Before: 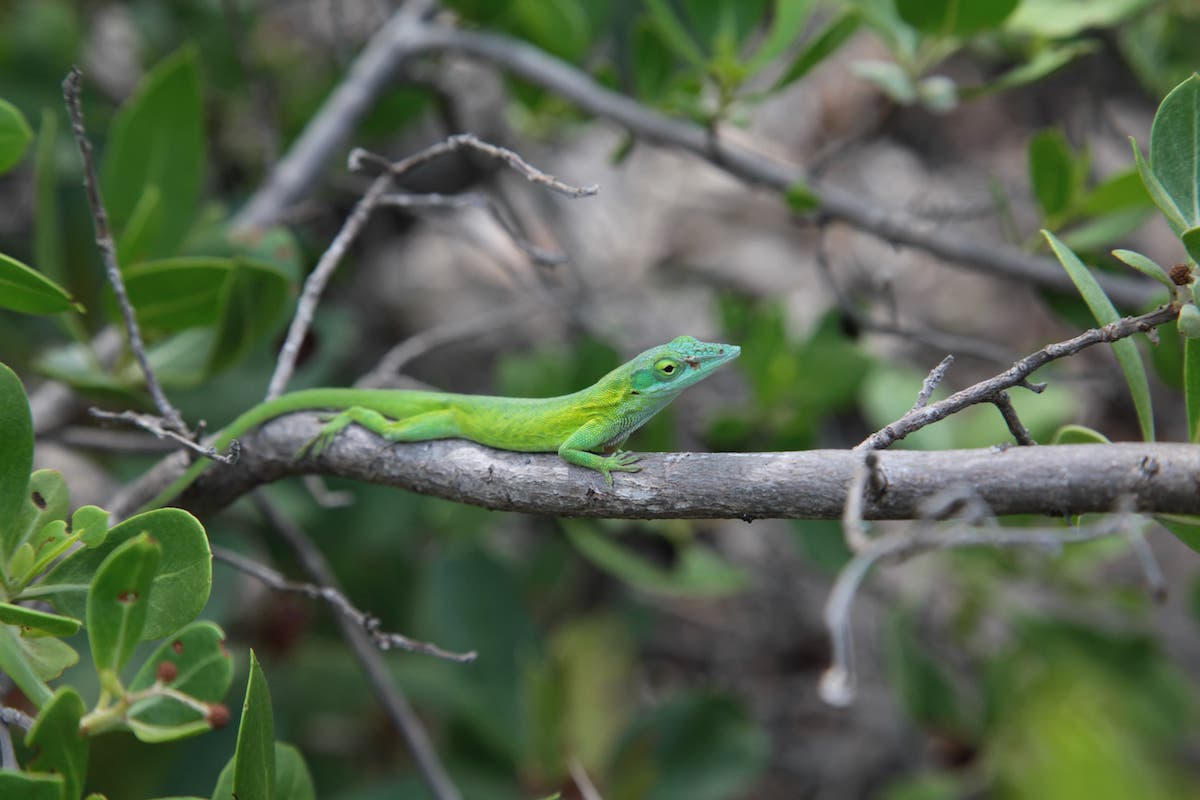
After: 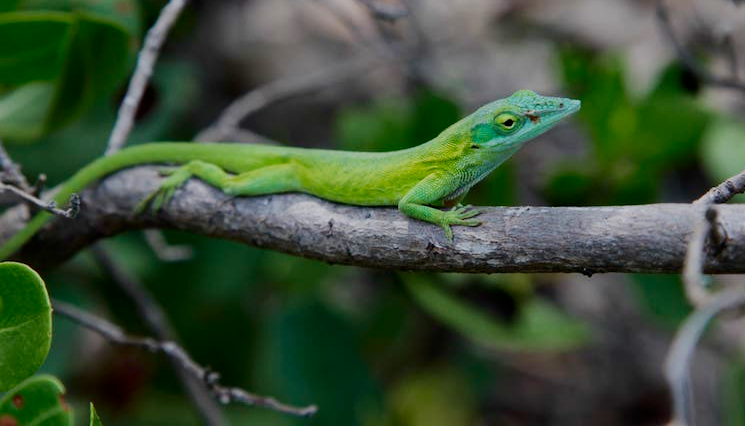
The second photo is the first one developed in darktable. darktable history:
filmic rgb: black relative exposure -7.65 EV, white relative exposure 4.56 EV, threshold 3.01 EV, hardness 3.61, add noise in highlights 0.001, preserve chrominance no, color science v3 (2019), use custom middle-gray values true, contrast in highlights soft, enable highlight reconstruction true
velvia: on, module defaults
crop: left 13.374%, top 30.87%, right 24.467%, bottom 15.829%
contrast brightness saturation: contrast 0.115, brightness -0.119, saturation 0.196
